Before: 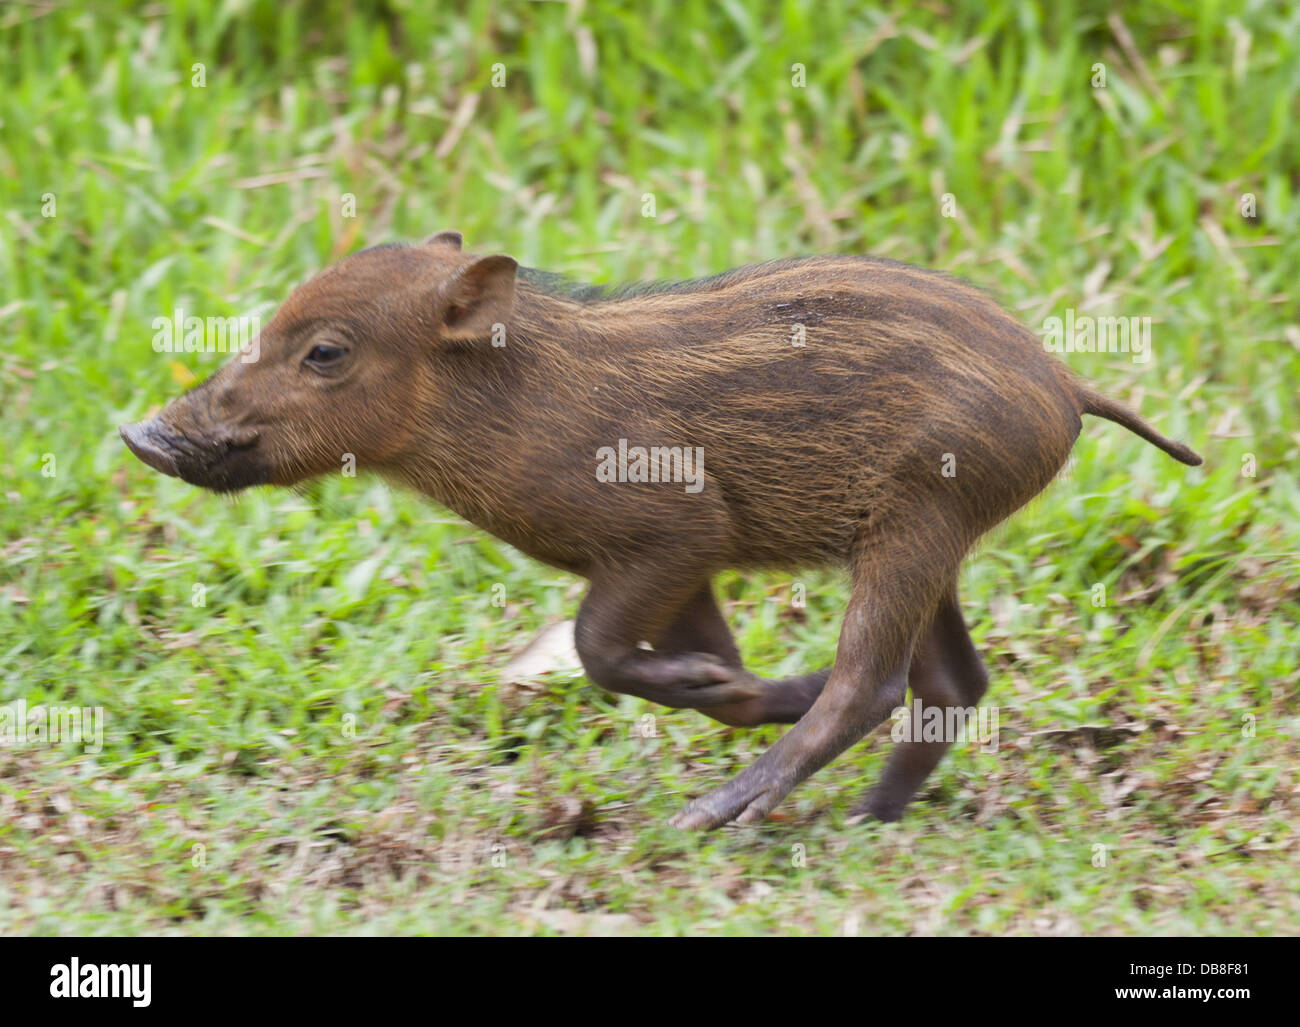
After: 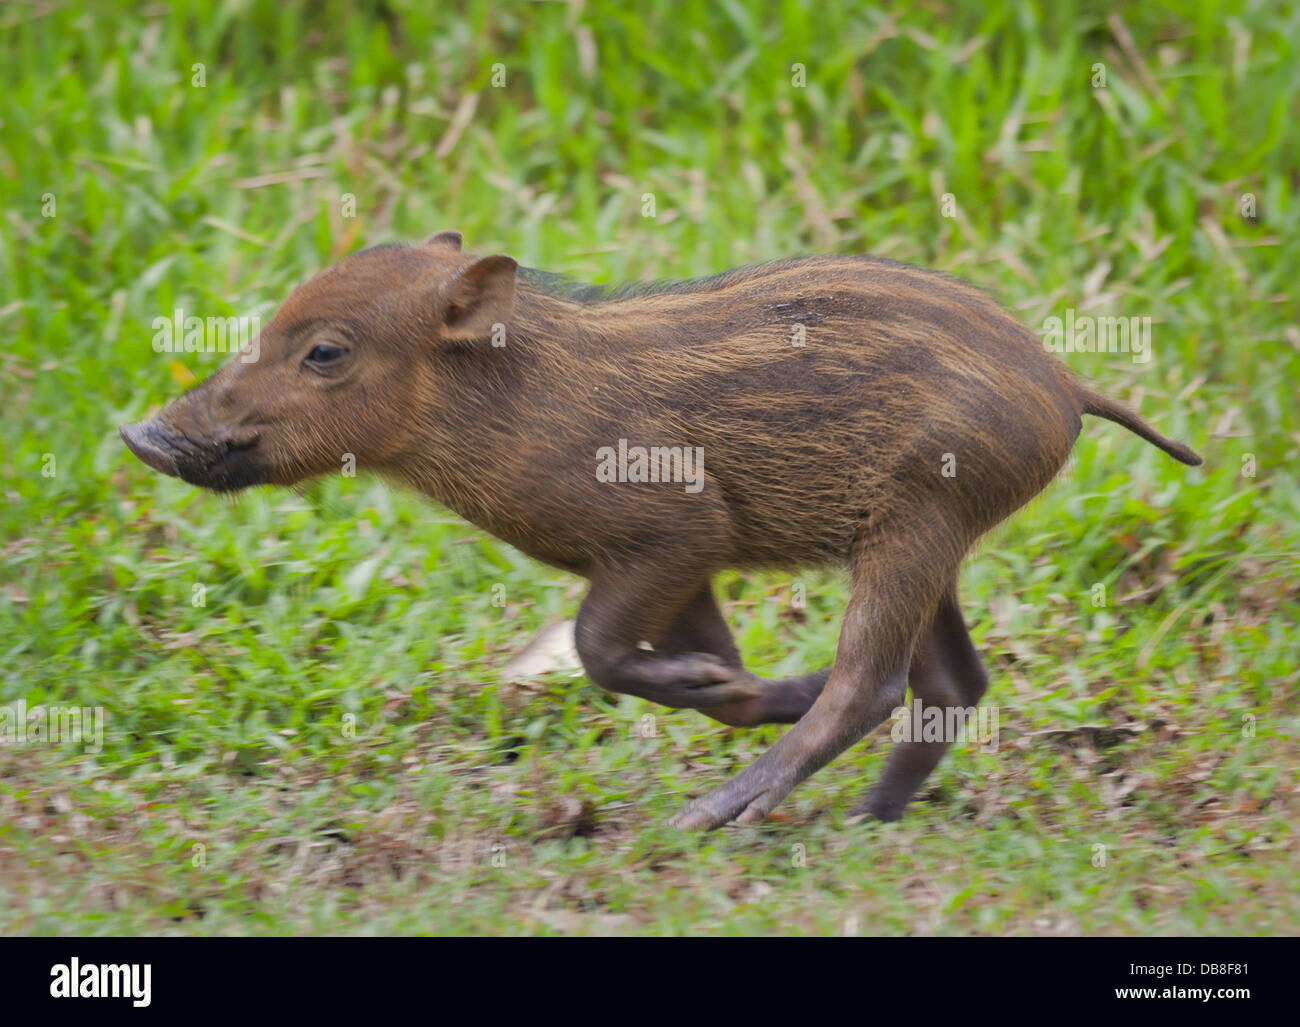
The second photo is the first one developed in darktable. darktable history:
color correction: highlights a* 0.464, highlights b* 2.64, shadows a* -1.08, shadows b* -4.73
shadows and highlights: shadows -19.42, highlights -73.61
